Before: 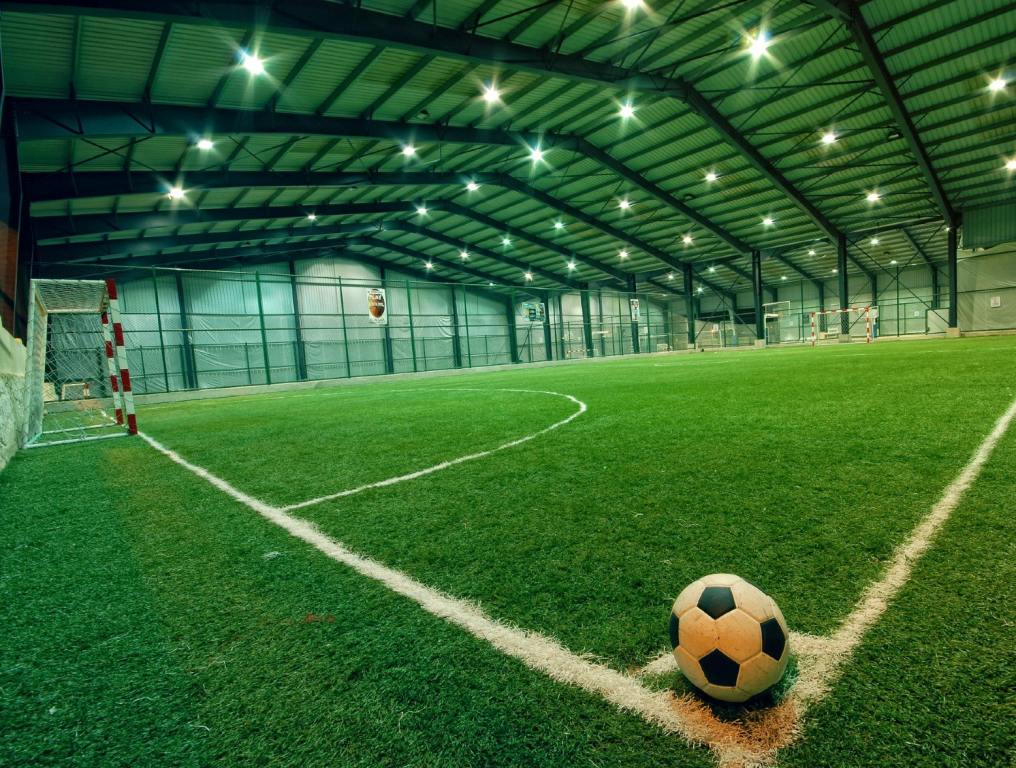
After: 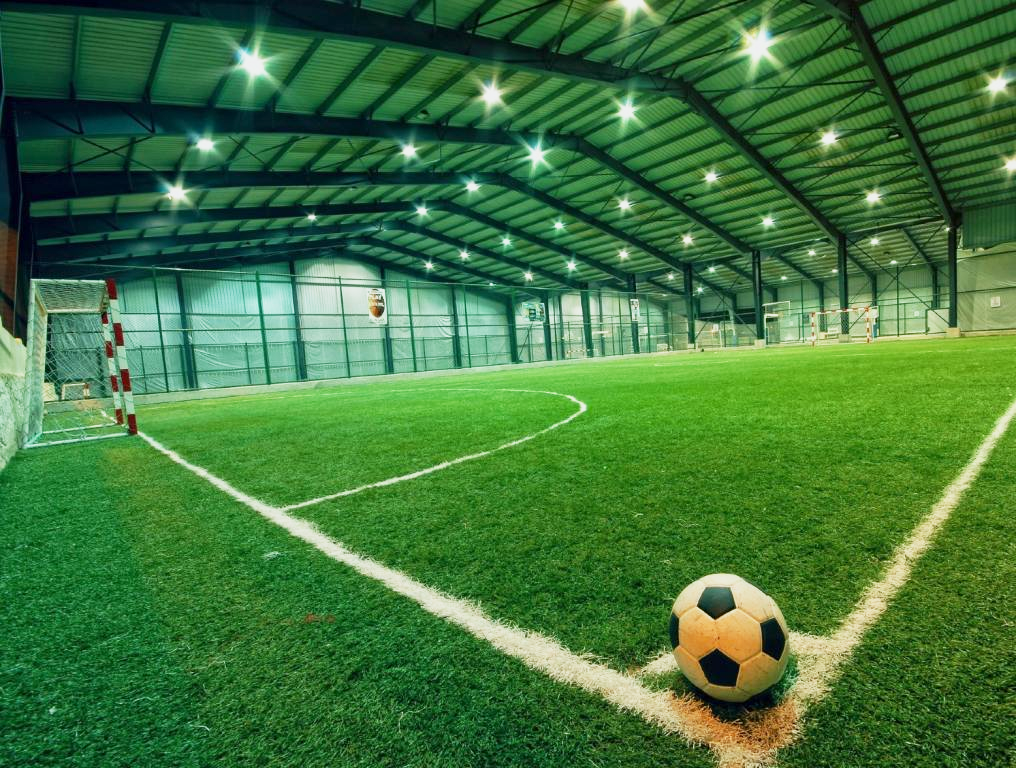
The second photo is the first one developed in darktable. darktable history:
base curve: curves: ch0 [(0, 0) (0.088, 0.125) (0.176, 0.251) (0.354, 0.501) (0.613, 0.749) (1, 0.877)], preserve colors none
white balance: red 0.986, blue 1.01
